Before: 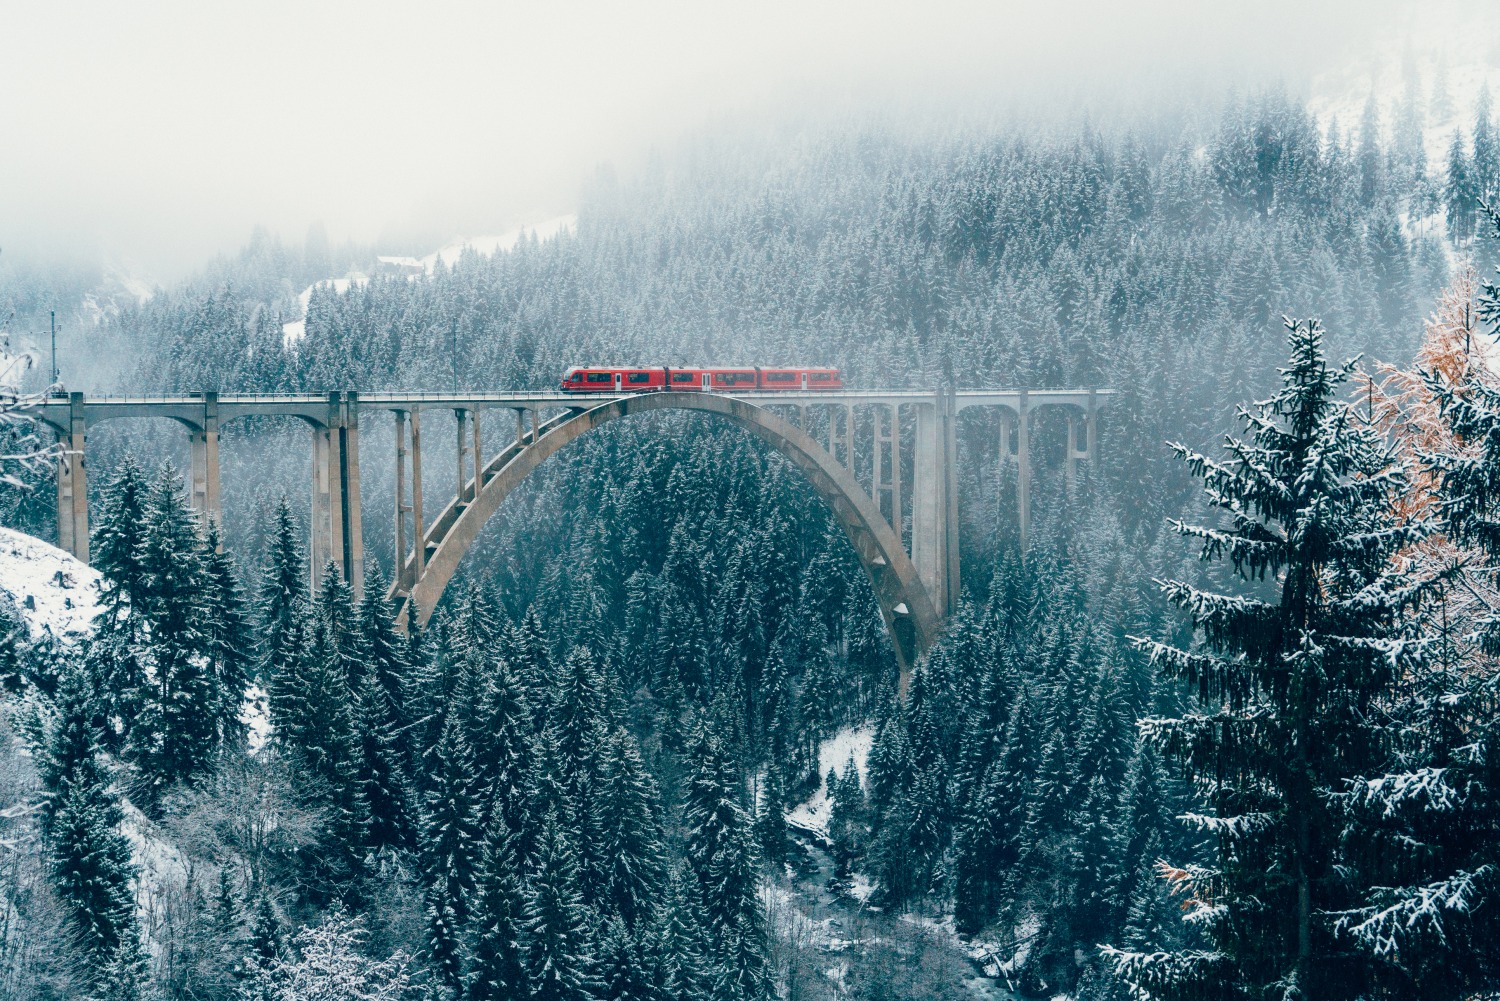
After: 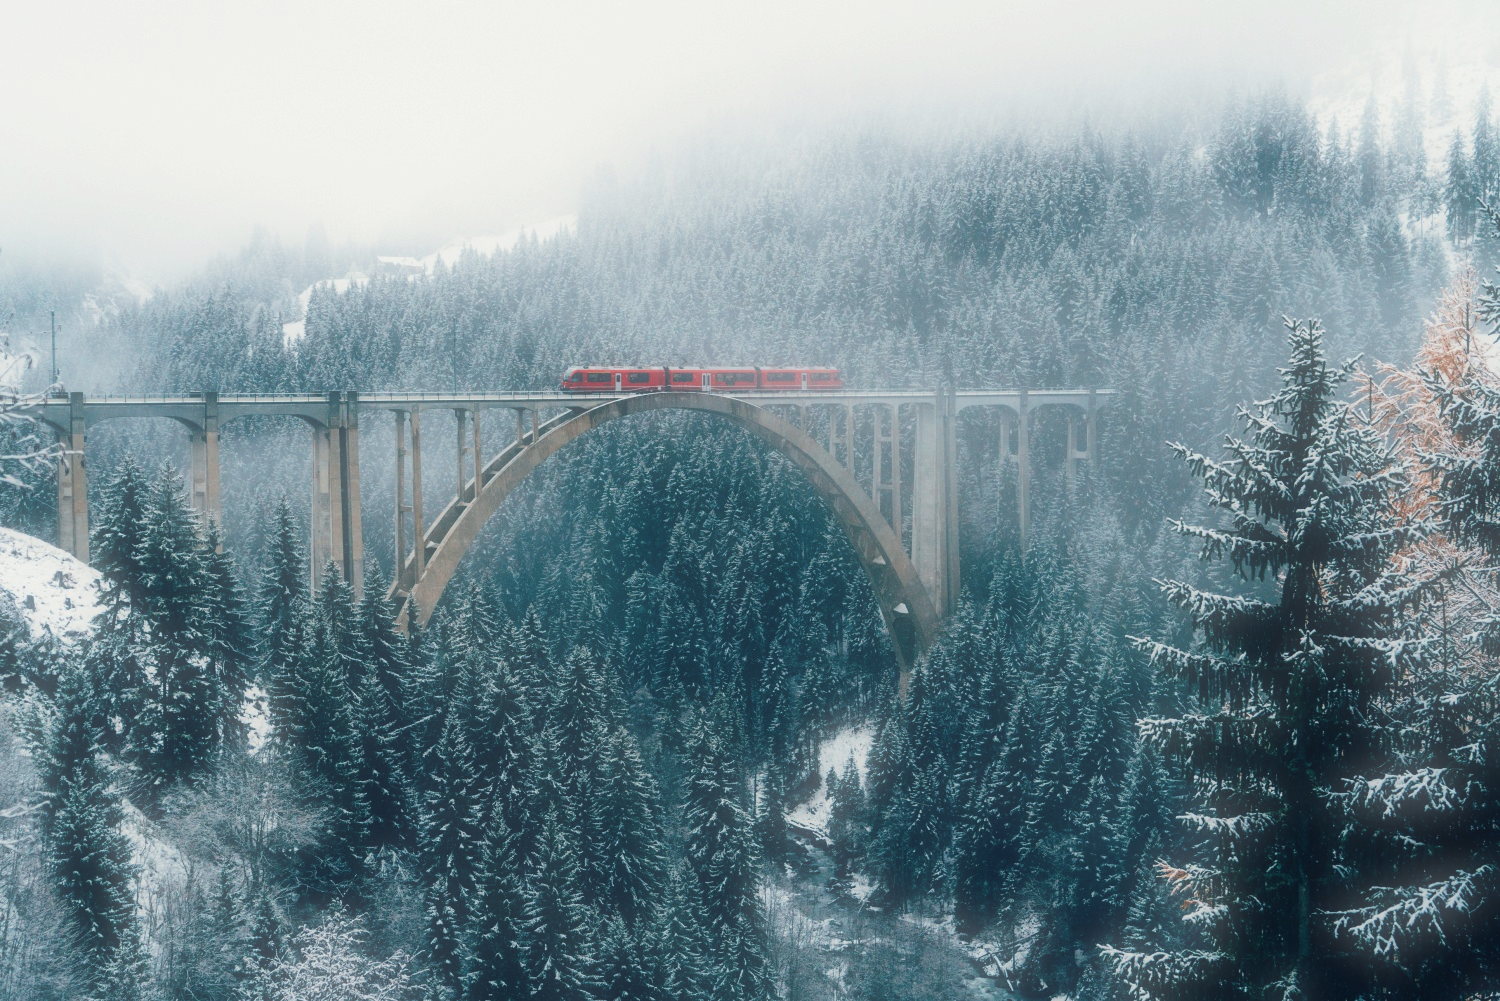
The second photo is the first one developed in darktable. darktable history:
contrast brightness saturation: contrast -0.02, brightness -0.01, saturation 0.03
soften: size 60.24%, saturation 65.46%, brightness 0.506 EV, mix 25.7%
